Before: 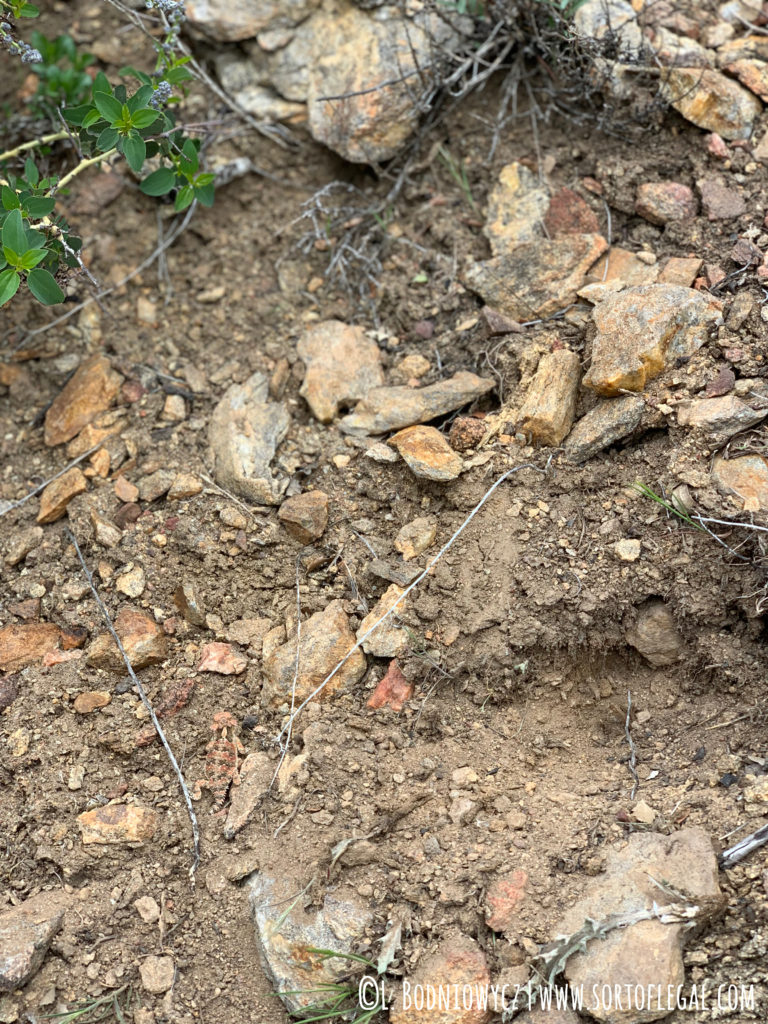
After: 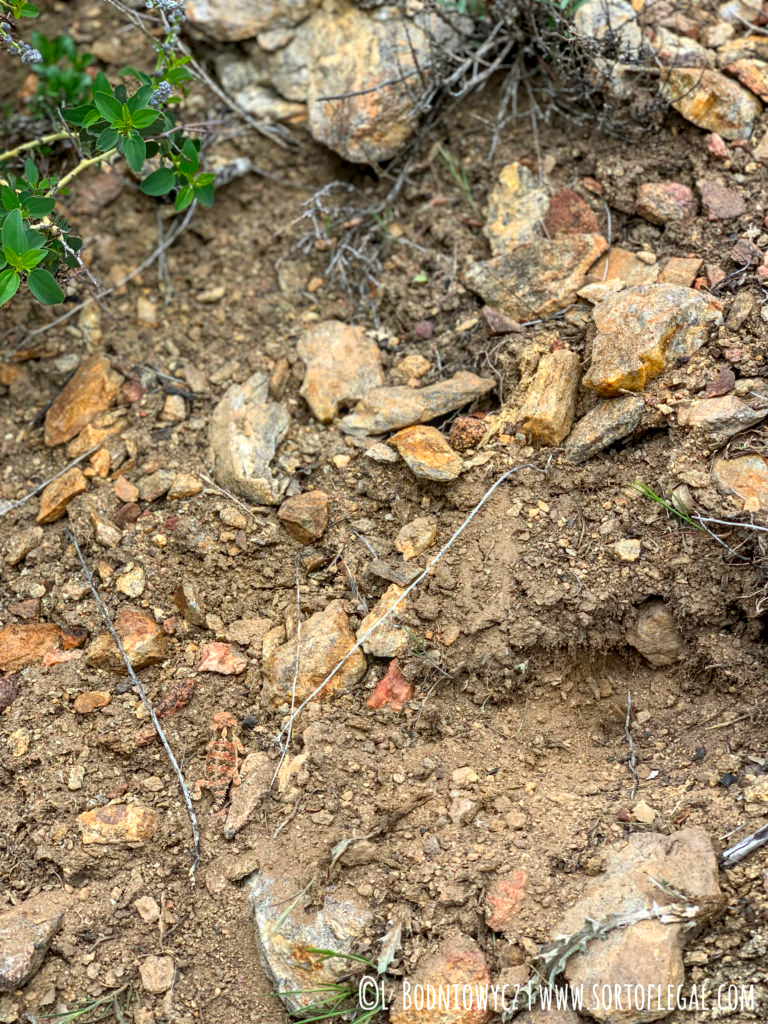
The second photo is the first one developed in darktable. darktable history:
local contrast: on, module defaults
color correction: saturation 1.34
